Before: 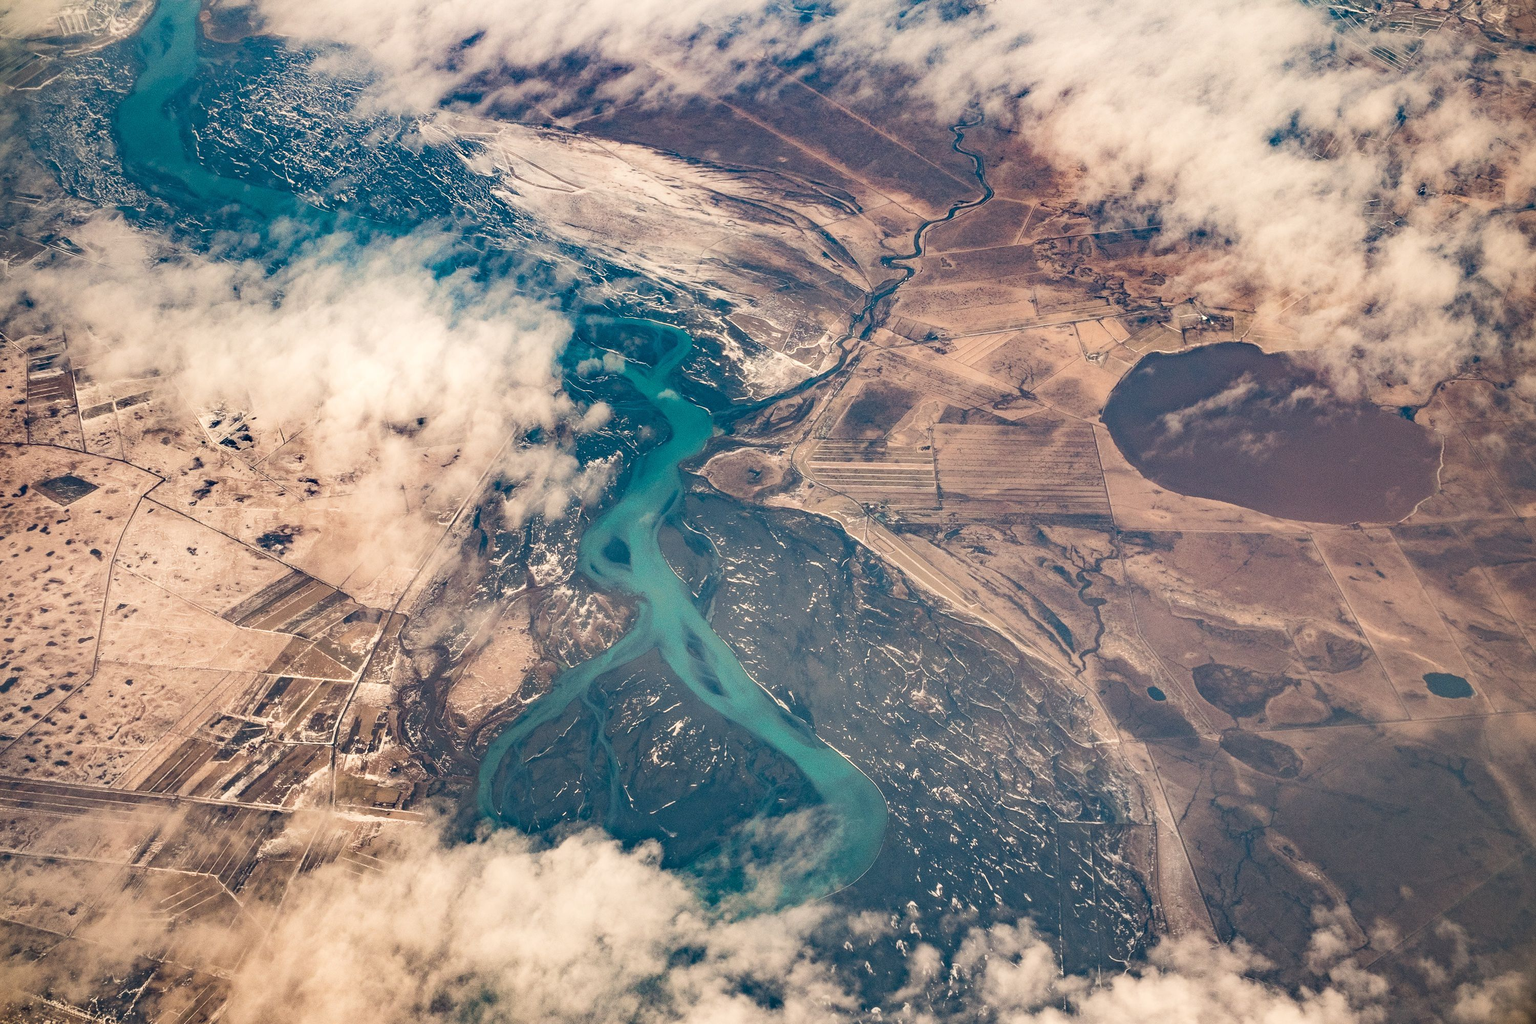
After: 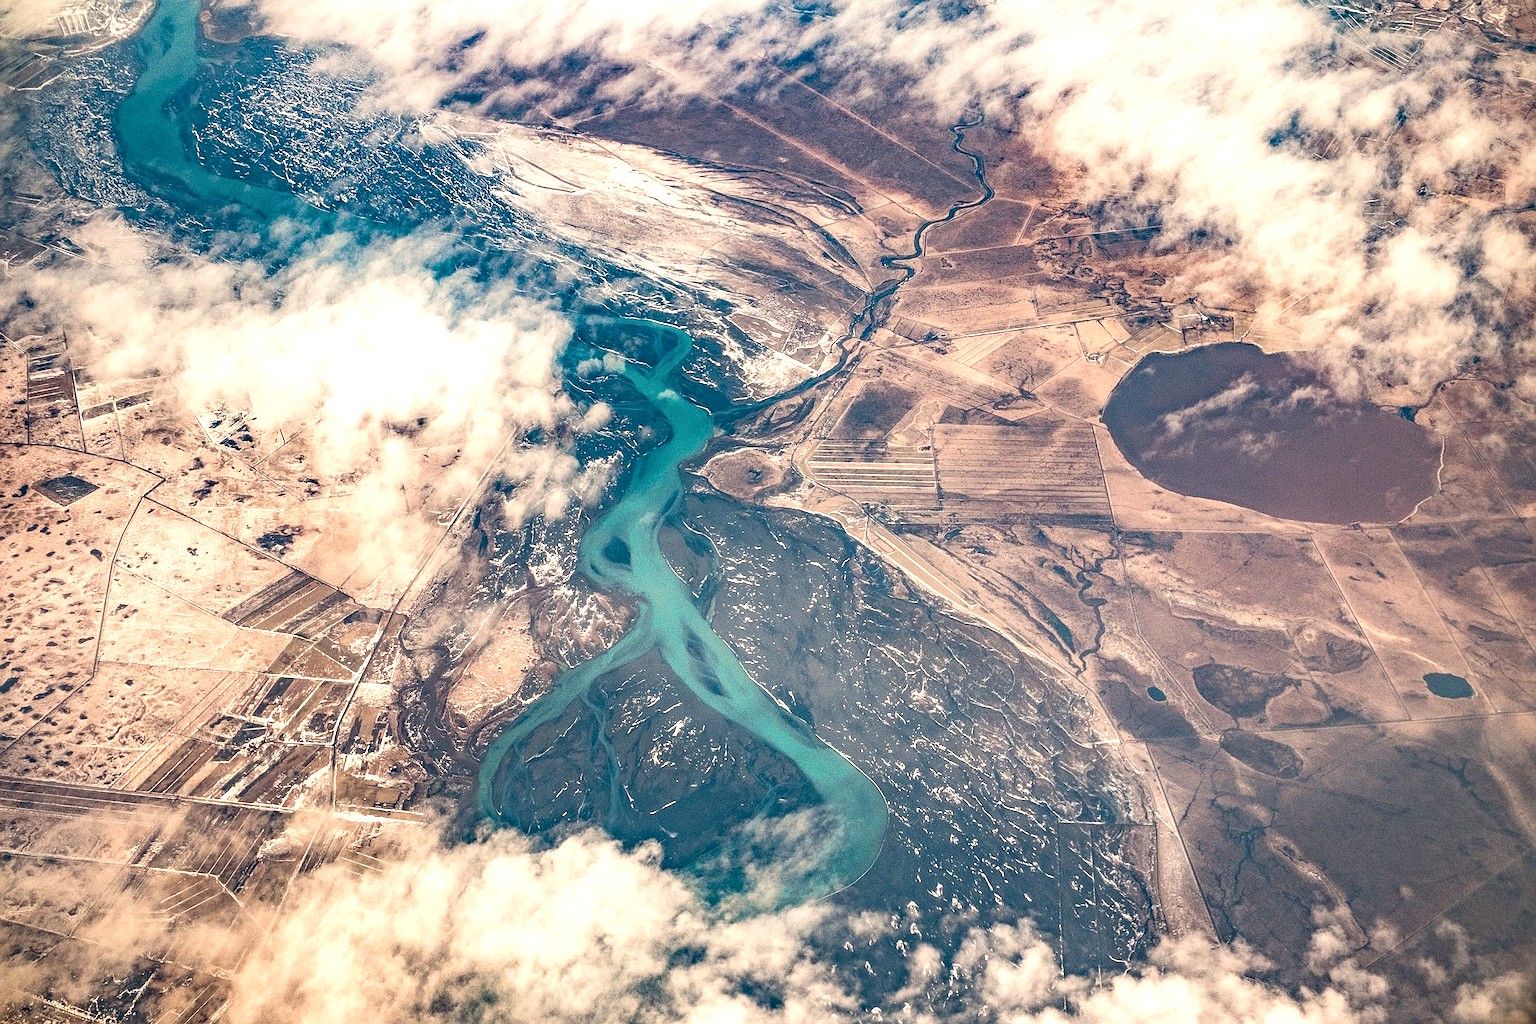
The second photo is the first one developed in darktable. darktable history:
exposure: exposure 0.493 EV, compensate highlight preservation false
sharpen: on, module defaults
local contrast: detail 130%
